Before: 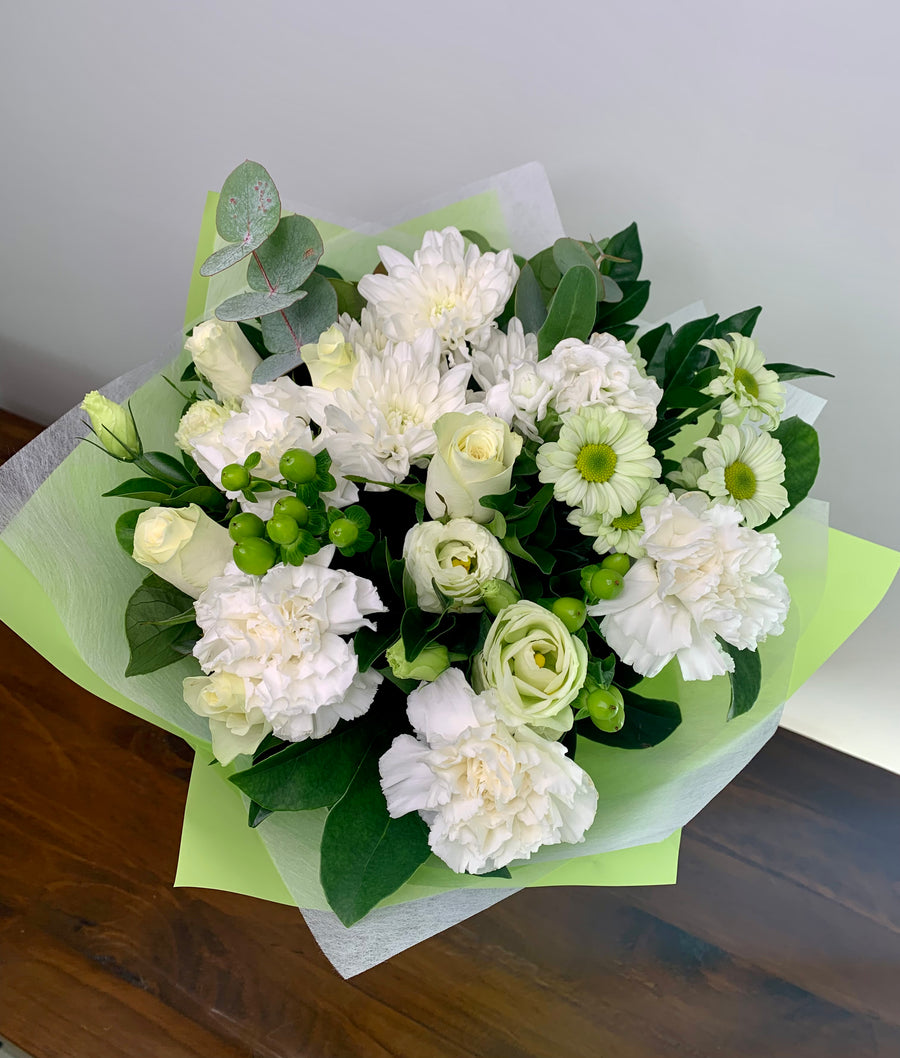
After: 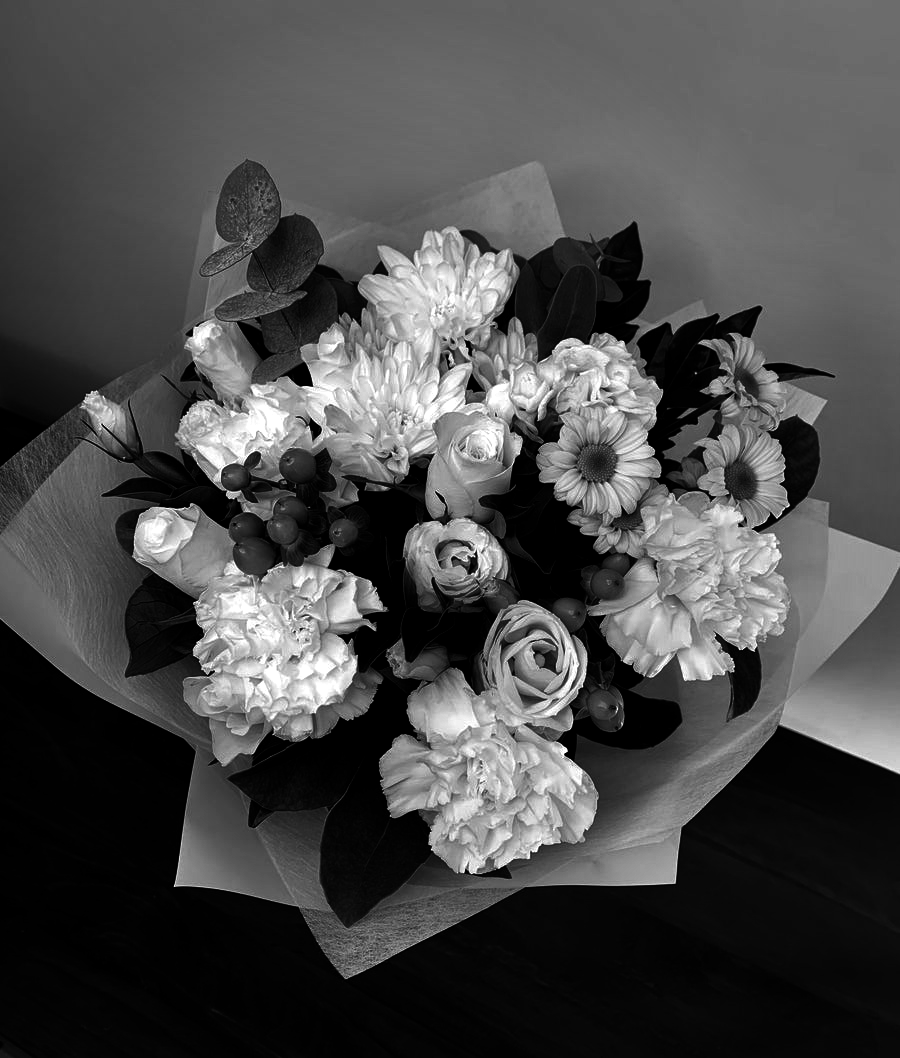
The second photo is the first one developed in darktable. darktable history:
exposure: black level correction 0.005, exposure 0.286 EV, compensate highlight preservation false
contrast brightness saturation: contrast 0.02, brightness -1, saturation -1
vignetting: fall-off start 33.76%, fall-off radius 64.94%, brightness -0.575, center (-0.12, -0.002), width/height ratio 0.959
